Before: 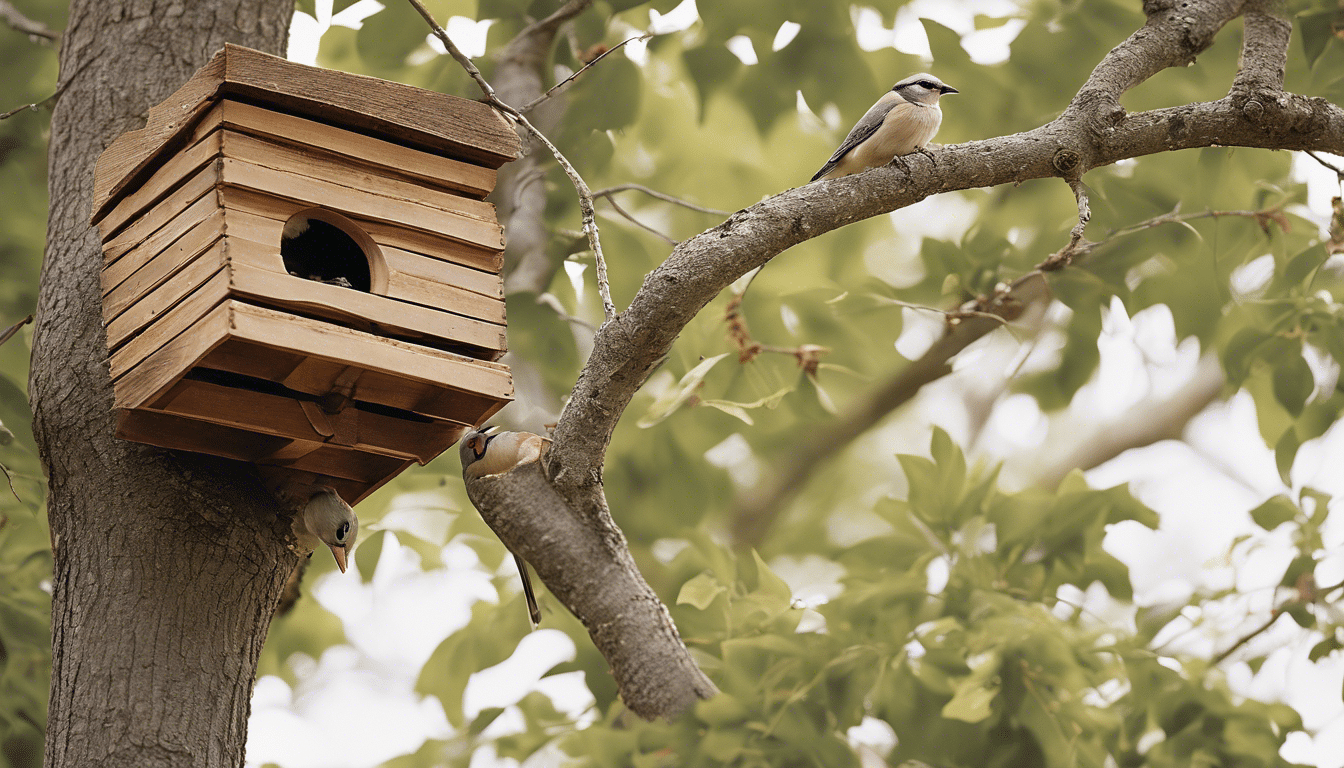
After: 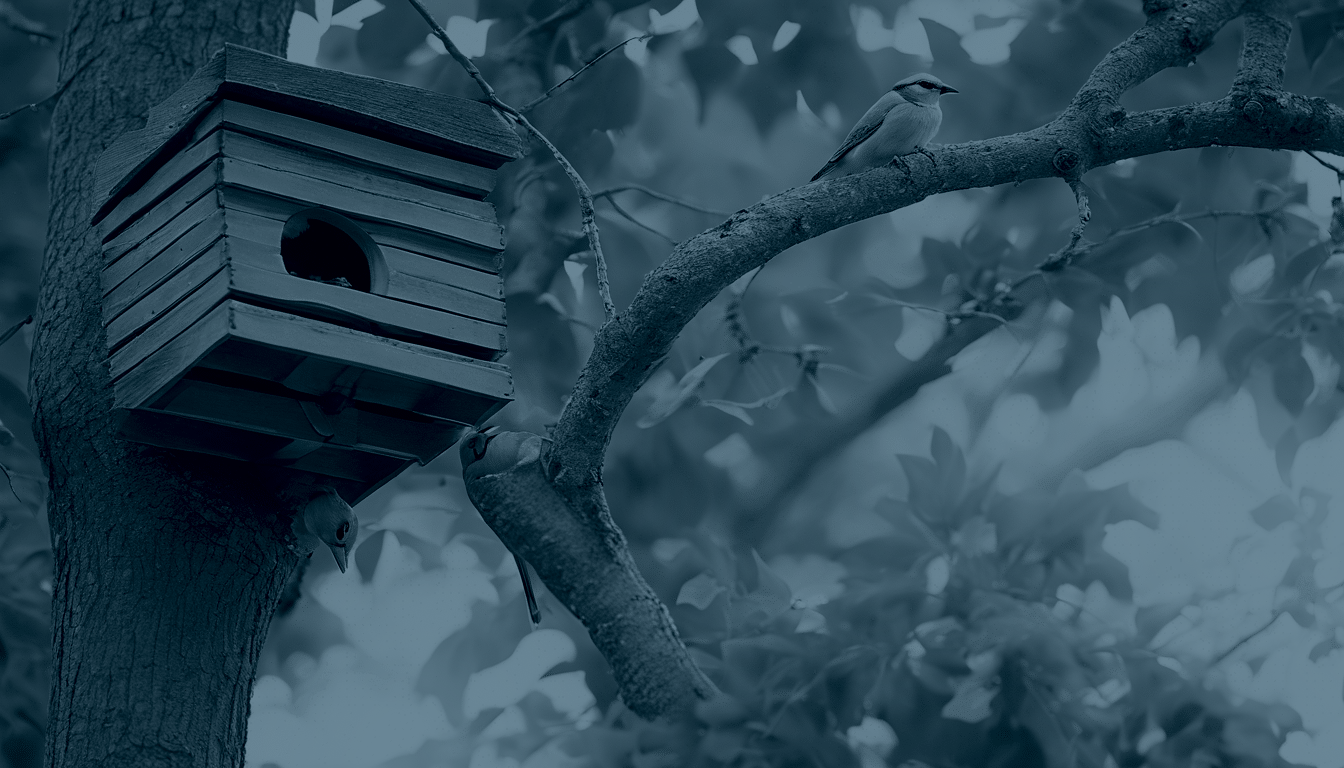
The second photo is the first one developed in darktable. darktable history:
local contrast: mode bilateral grid, contrast 20, coarseness 50, detail 102%, midtone range 0.2
colorize: hue 194.4°, saturation 29%, source mix 61.75%, lightness 3.98%, version 1
color zones: curves: ch0 [(0, 0.5) (0.125, 0.4) (0.25, 0.5) (0.375, 0.4) (0.5, 0.4) (0.625, 0.35) (0.75, 0.35) (0.875, 0.5)]; ch1 [(0, 0.35) (0.125, 0.45) (0.25, 0.35) (0.375, 0.35) (0.5, 0.35) (0.625, 0.35) (0.75, 0.45) (0.875, 0.35)]; ch2 [(0, 0.6) (0.125, 0.5) (0.25, 0.5) (0.375, 0.6) (0.5, 0.6) (0.625, 0.5) (0.75, 0.5) (0.875, 0.5)]
shadows and highlights: shadows -21.3, highlights 100, soften with gaussian
